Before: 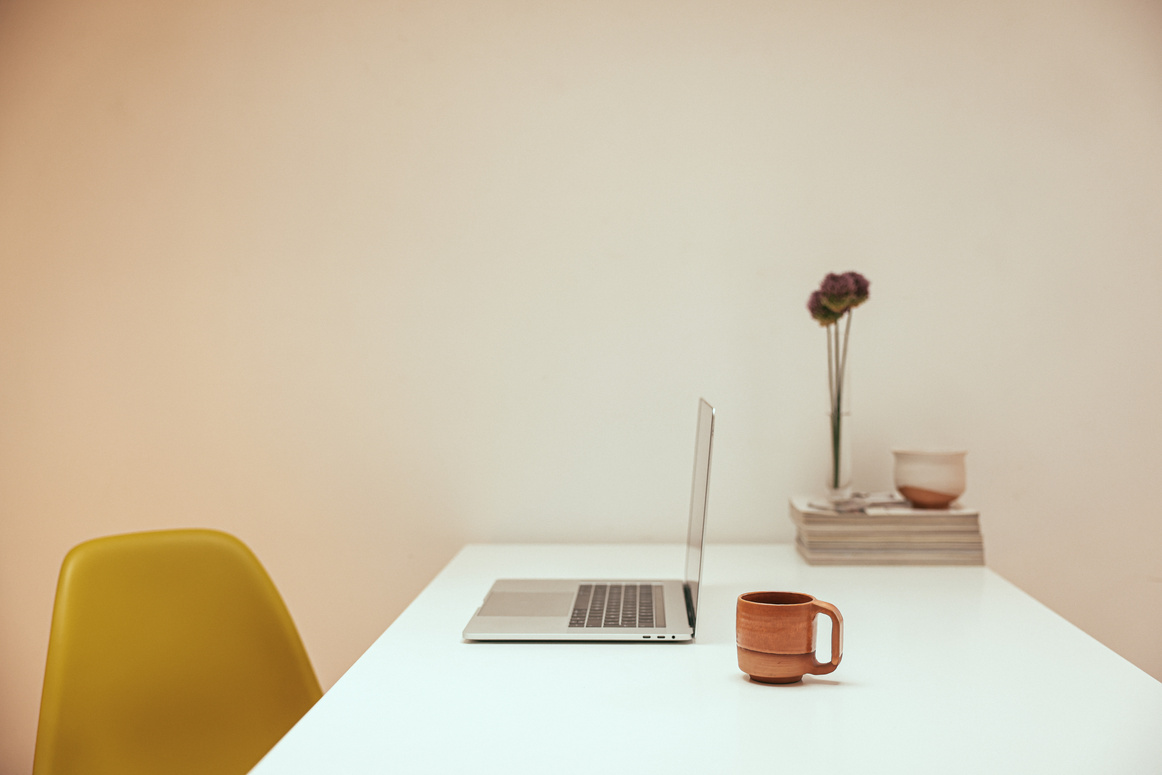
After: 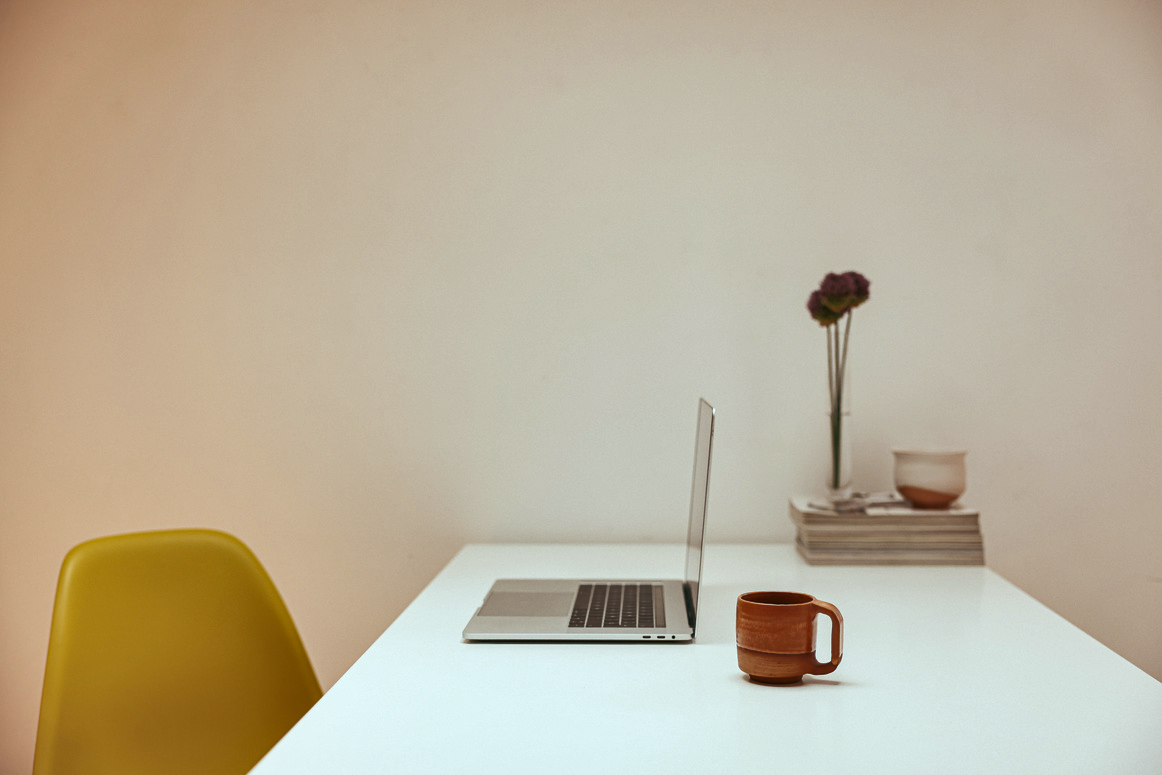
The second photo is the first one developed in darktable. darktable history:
white balance: red 0.988, blue 1.017
shadows and highlights: low approximation 0.01, soften with gaussian
